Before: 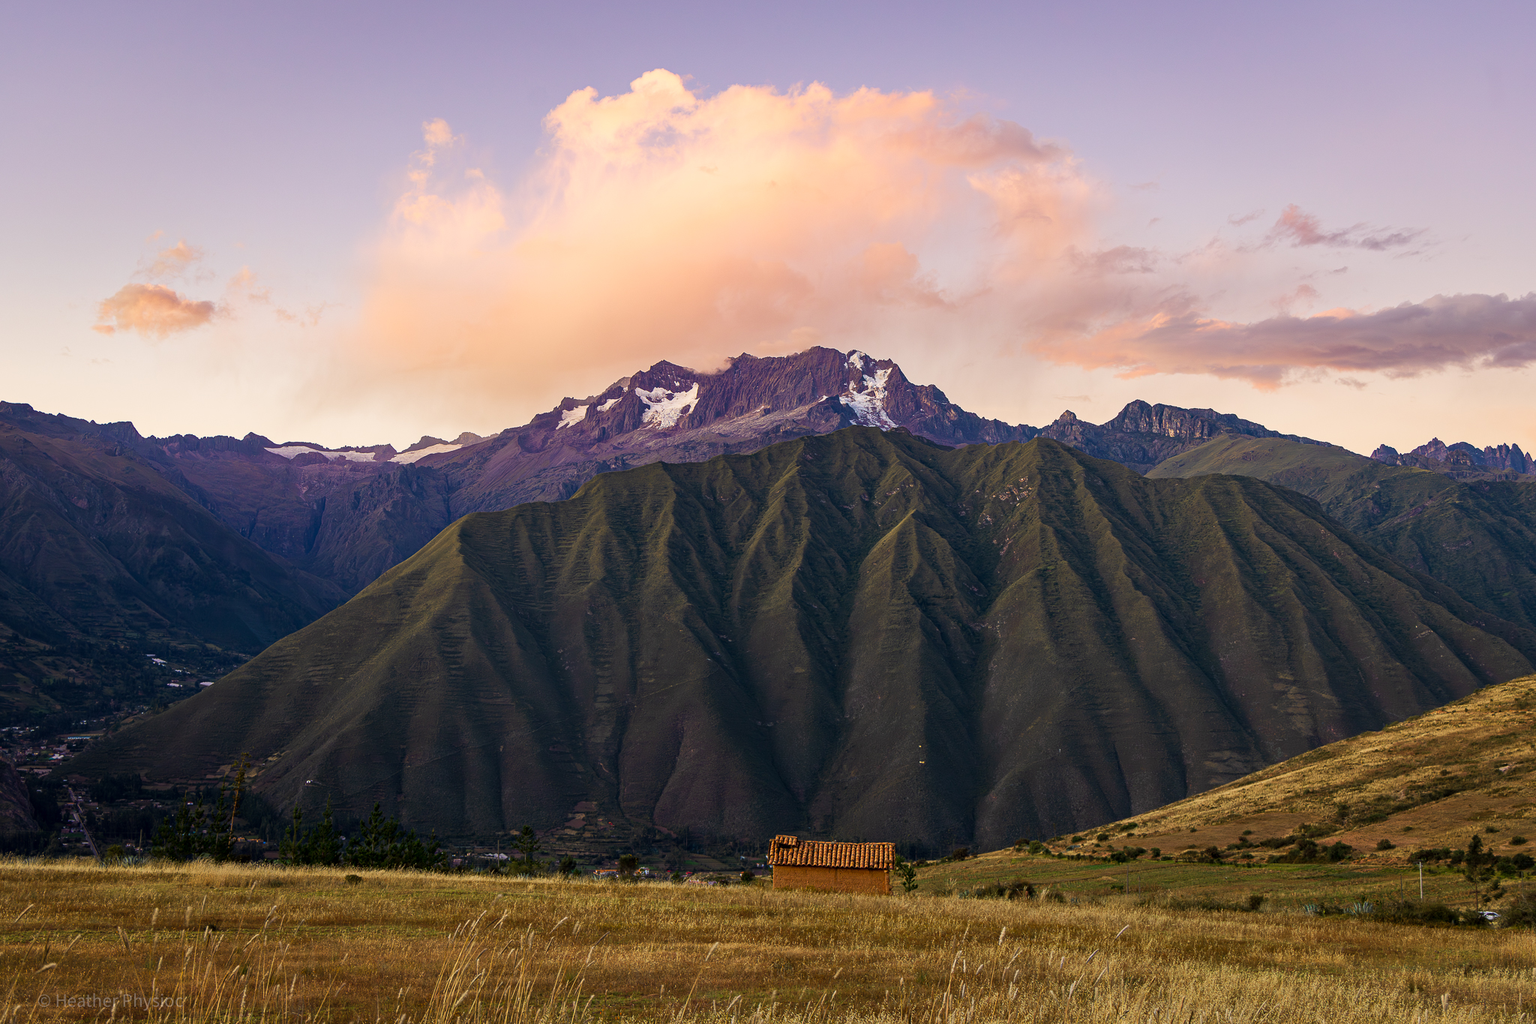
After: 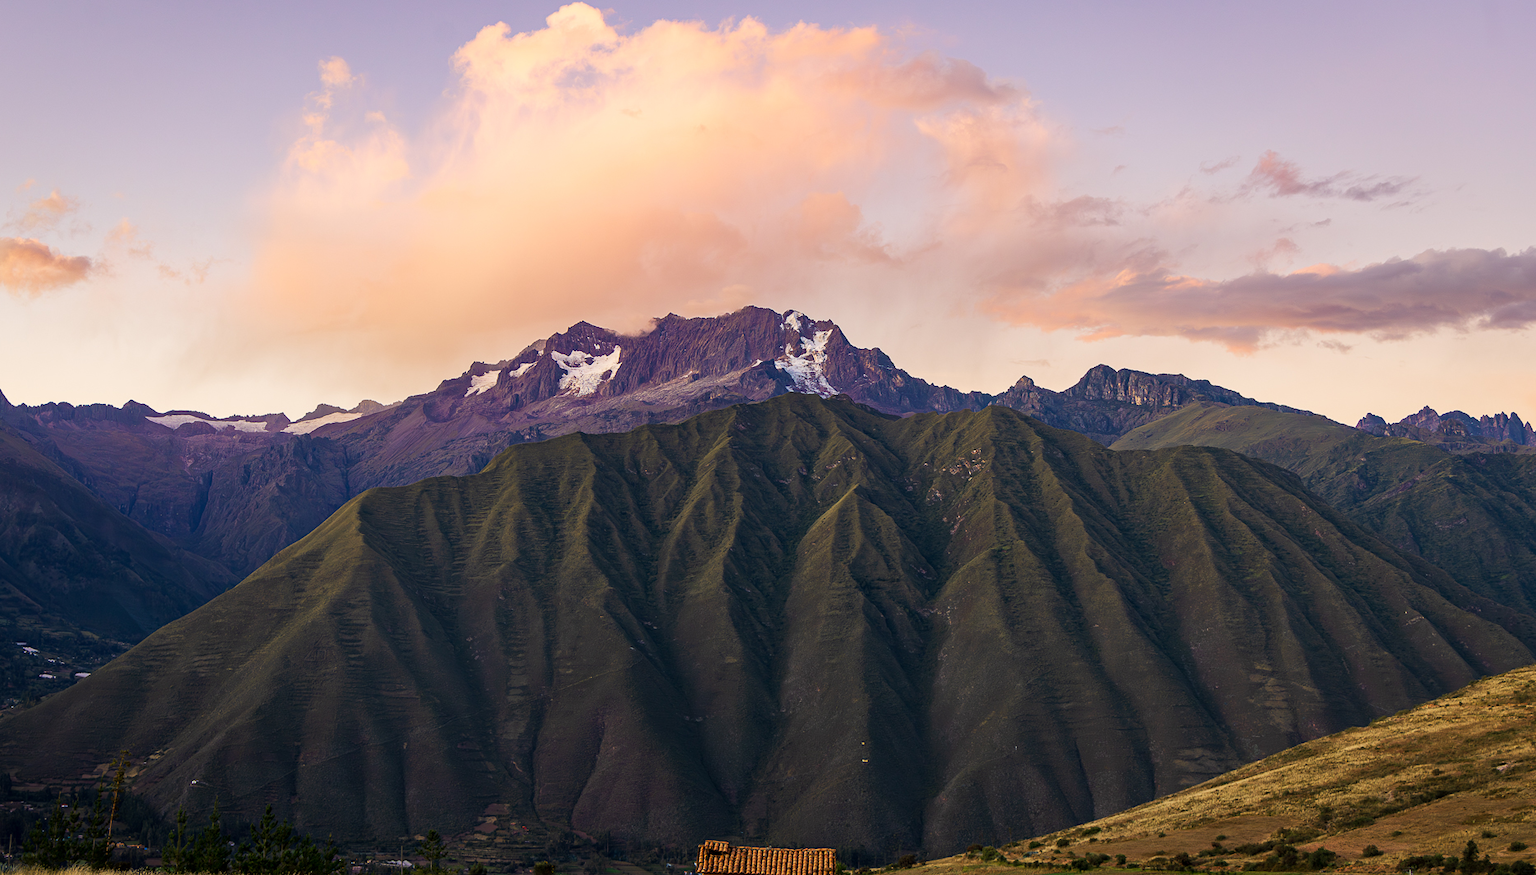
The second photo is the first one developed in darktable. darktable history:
crop: left 8.558%, top 6.534%, bottom 15.277%
